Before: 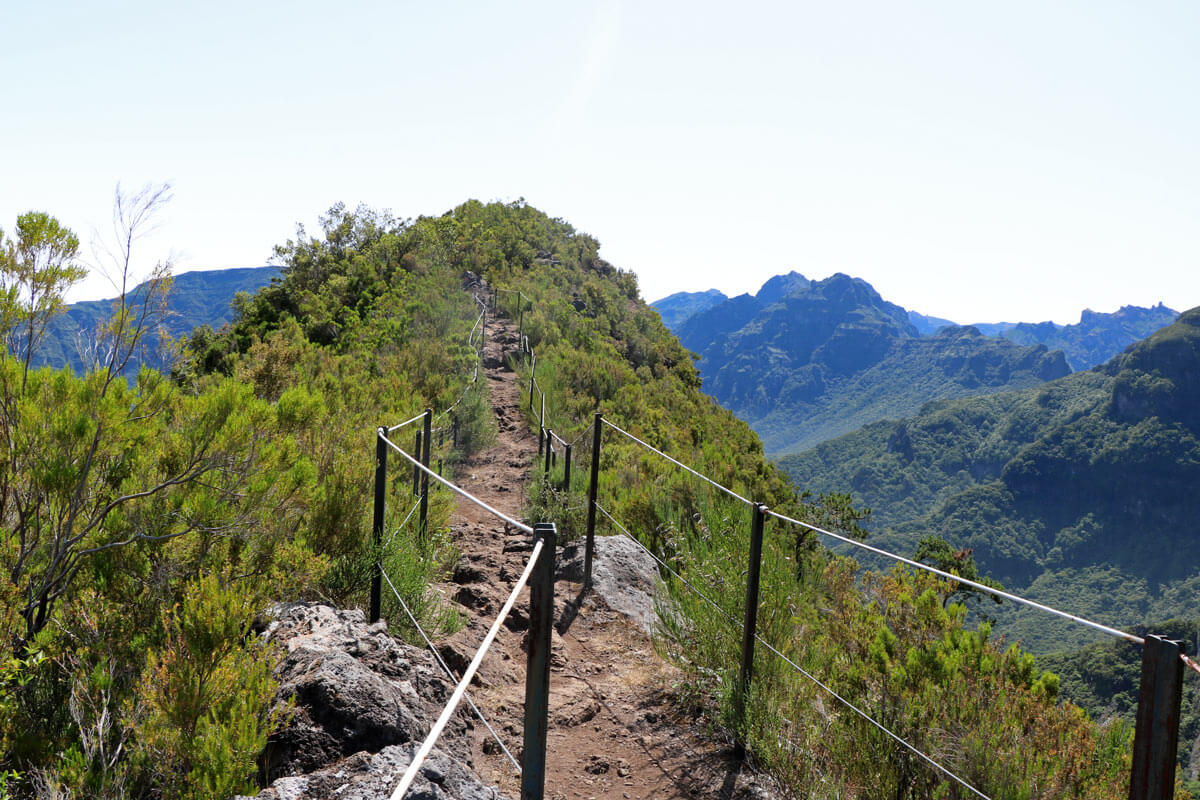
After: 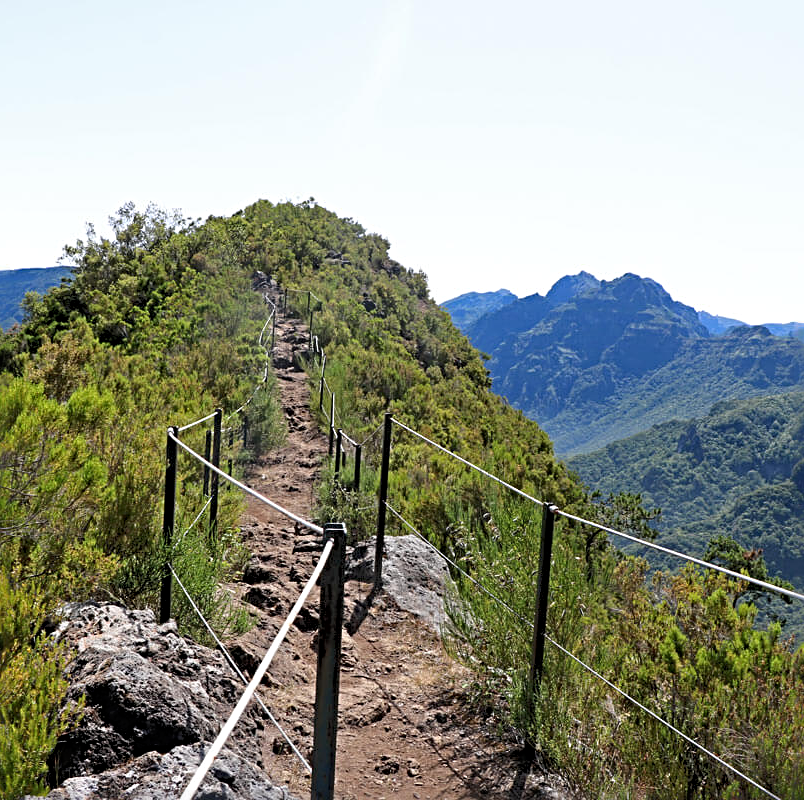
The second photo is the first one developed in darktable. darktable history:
sharpen: radius 3.99
crop and rotate: left 17.524%, right 15.436%
tone equalizer: -8 EV -1.85 EV, -7 EV -1.13 EV, -6 EV -1.59 EV
